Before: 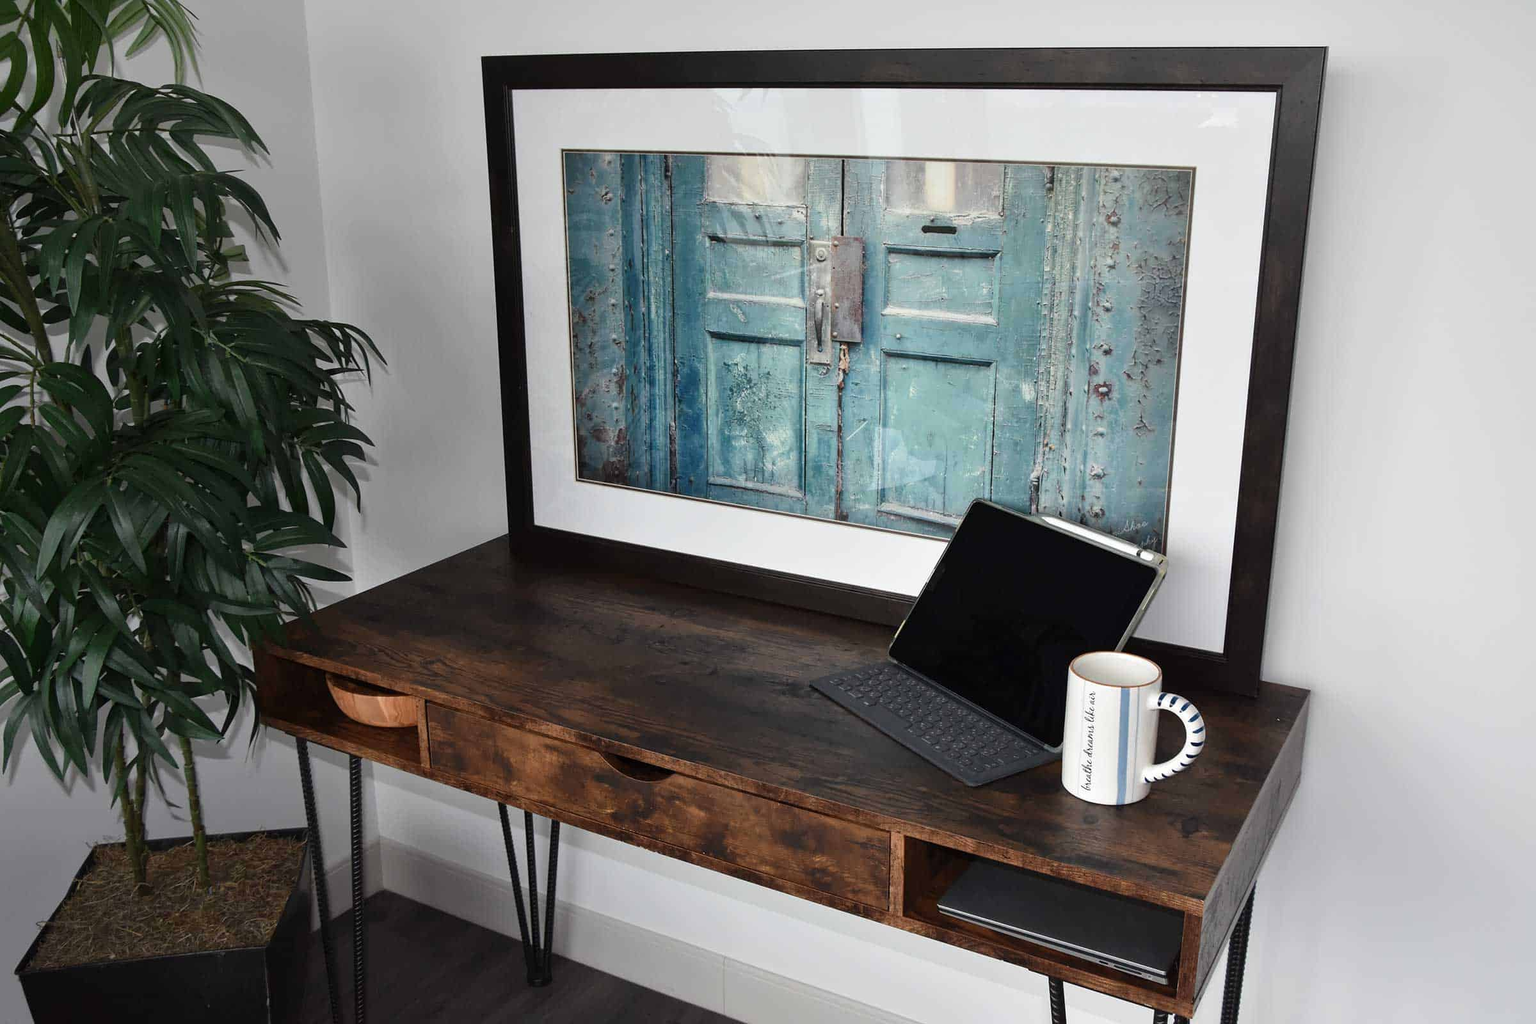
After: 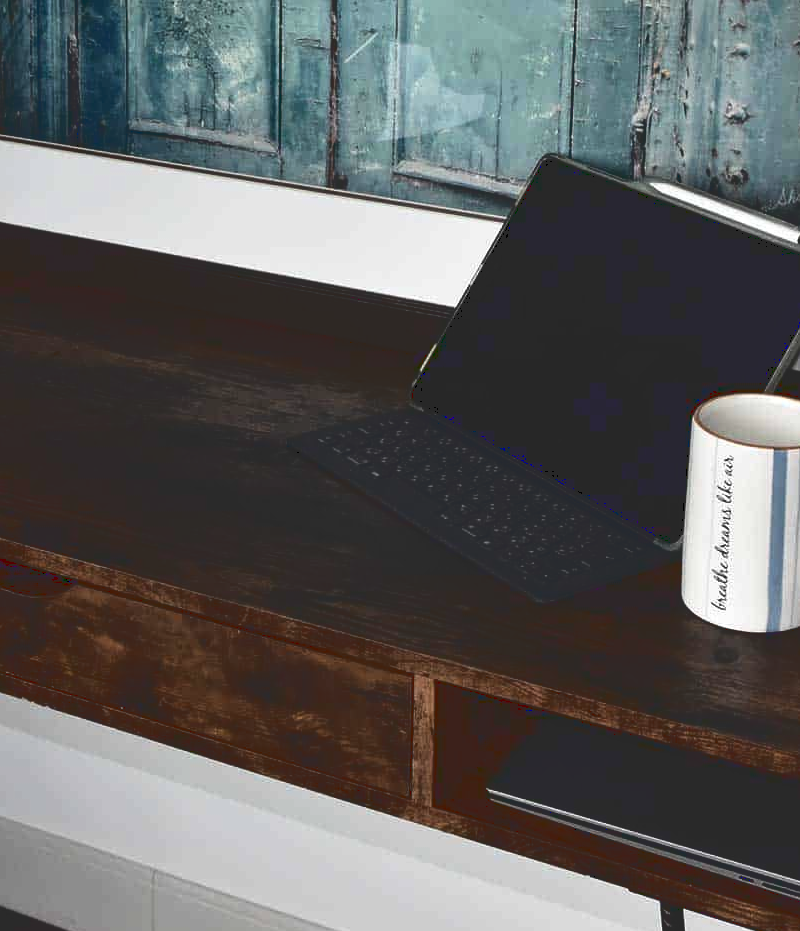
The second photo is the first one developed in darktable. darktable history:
base curve: curves: ch0 [(0, 0.02) (0.083, 0.036) (1, 1)]
crop: left 40.77%, top 39.078%, right 25.867%, bottom 2.72%
